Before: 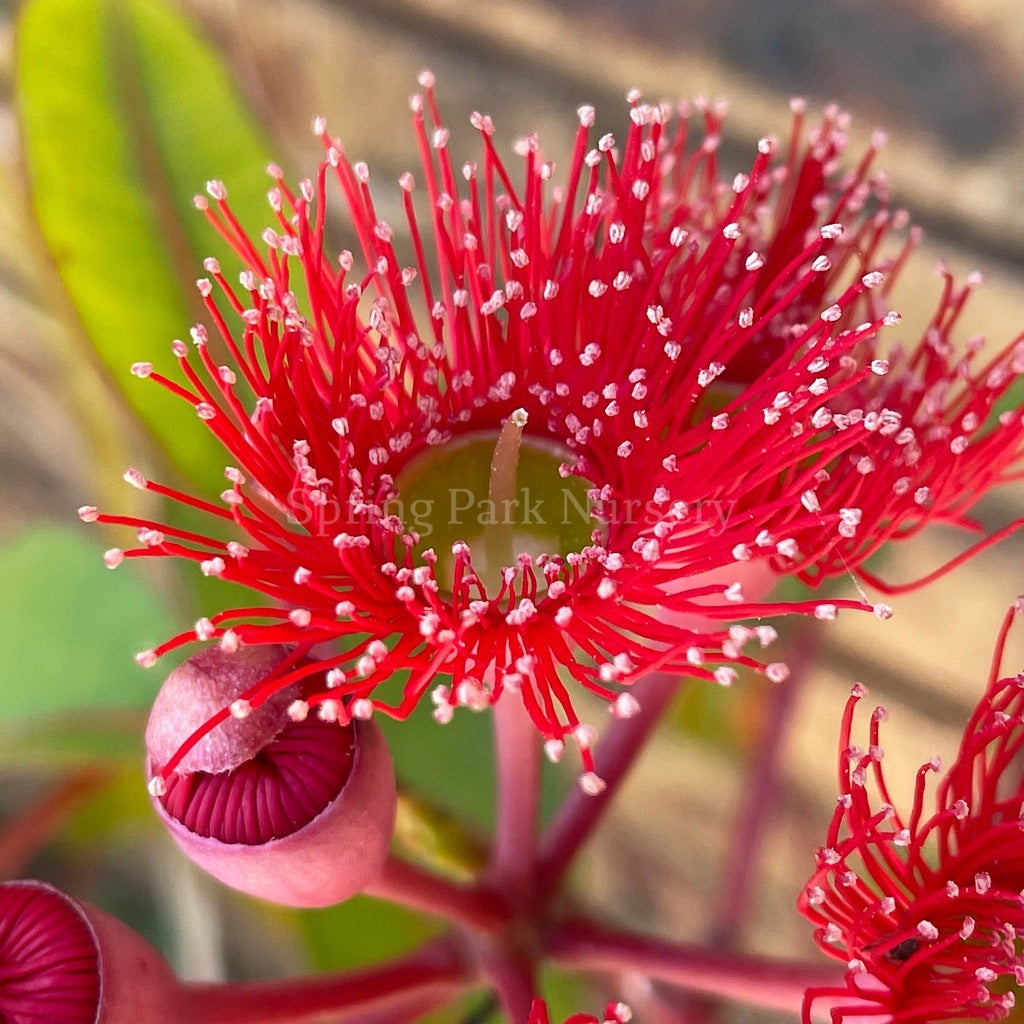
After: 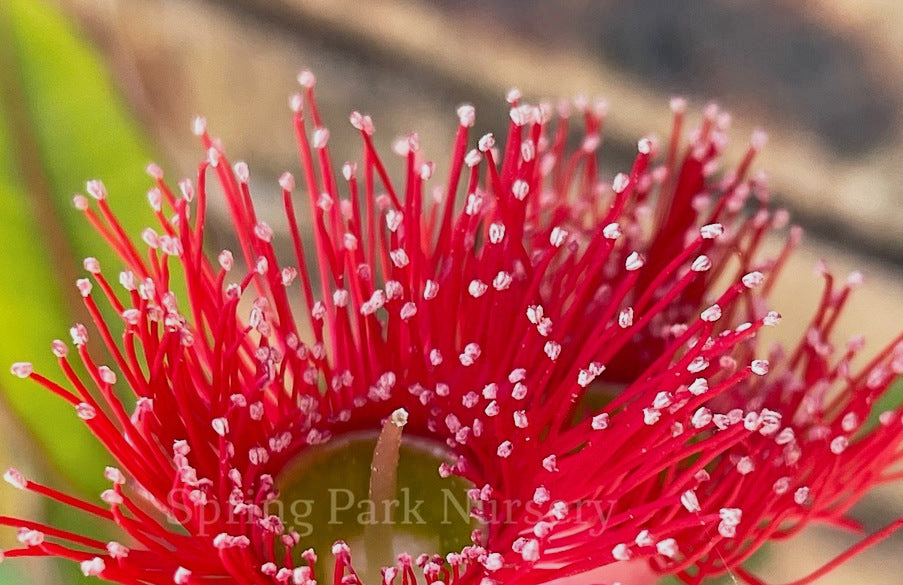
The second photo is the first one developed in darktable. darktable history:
filmic rgb: black relative exposure -5 EV, white relative exposure 3.5 EV, hardness 3.19, contrast 1.2, highlights saturation mix -50%
crop and rotate: left 11.812%, bottom 42.776%
